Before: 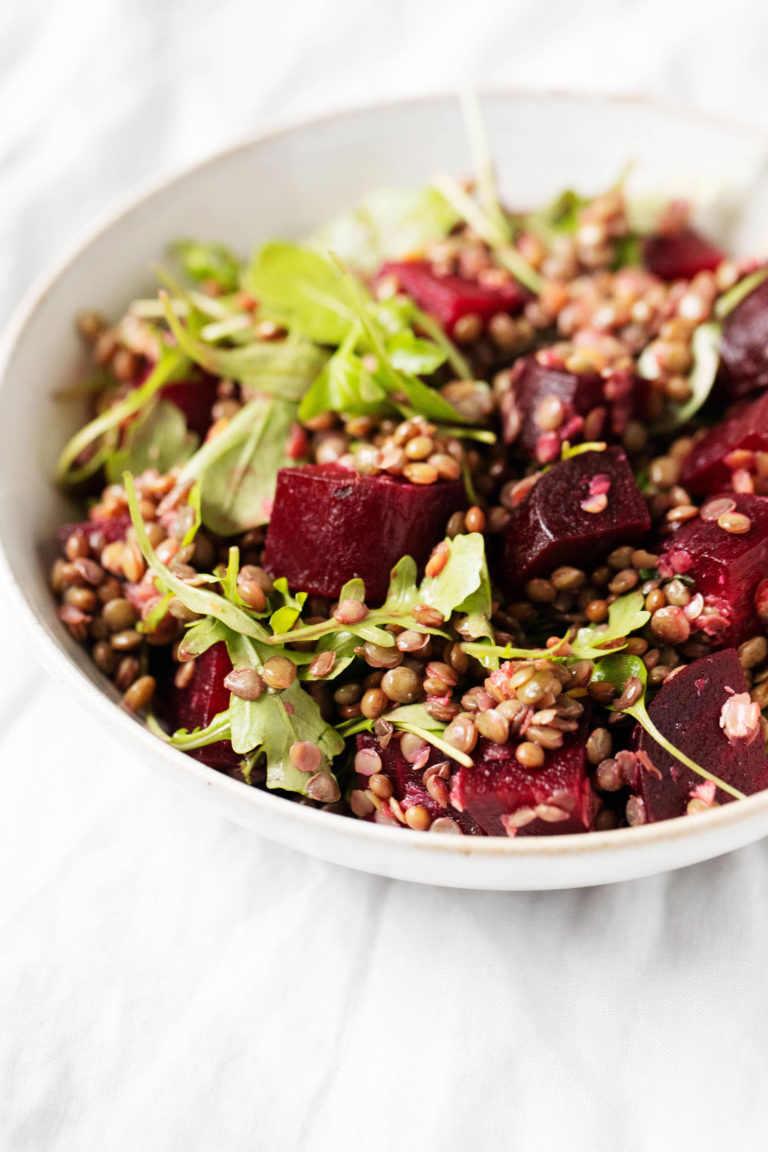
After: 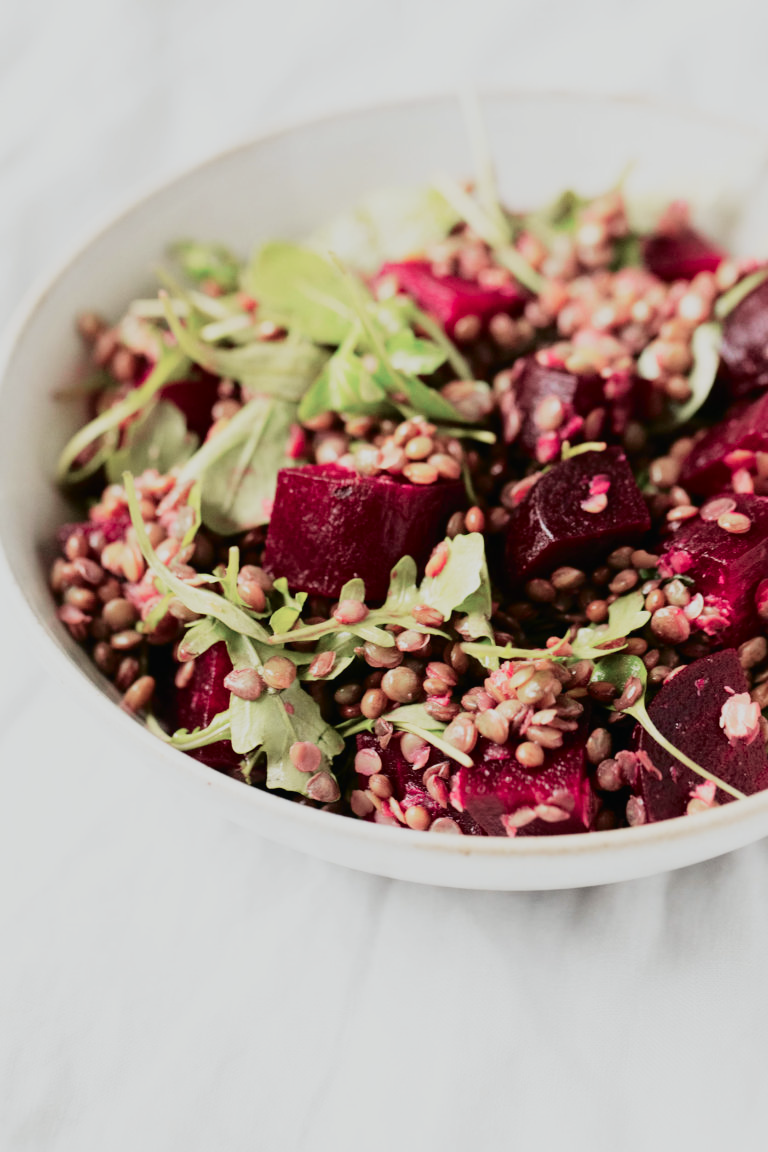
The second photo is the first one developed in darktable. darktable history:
tone curve: curves: ch0 [(0, 0.009) (0.105, 0.069) (0.195, 0.154) (0.289, 0.278) (0.384, 0.391) (0.513, 0.53) (0.66, 0.667) (0.895, 0.863) (1, 0.919)]; ch1 [(0, 0) (0.161, 0.092) (0.35, 0.33) (0.403, 0.395) (0.456, 0.469) (0.502, 0.499) (0.519, 0.514) (0.576, 0.587) (0.642, 0.645) (0.701, 0.742) (1, 0.942)]; ch2 [(0, 0) (0.371, 0.362) (0.437, 0.437) (0.501, 0.5) (0.53, 0.528) (0.569, 0.551) (0.619, 0.58) (0.883, 0.752) (1, 0.929)], color space Lab, independent channels, preserve colors none
exposure: exposure -0.589 EV, compensate exposure bias true, compensate highlight preservation false
tone equalizer: edges refinement/feathering 500, mask exposure compensation -1.57 EV, preserve details no
base curve: curves: ch0 [(0, 0) (0.088, 0.125) (0.176, 0.251) (0.354, 0.501) (0.613, 0.749) (1, 0.877)], preserve colors none
